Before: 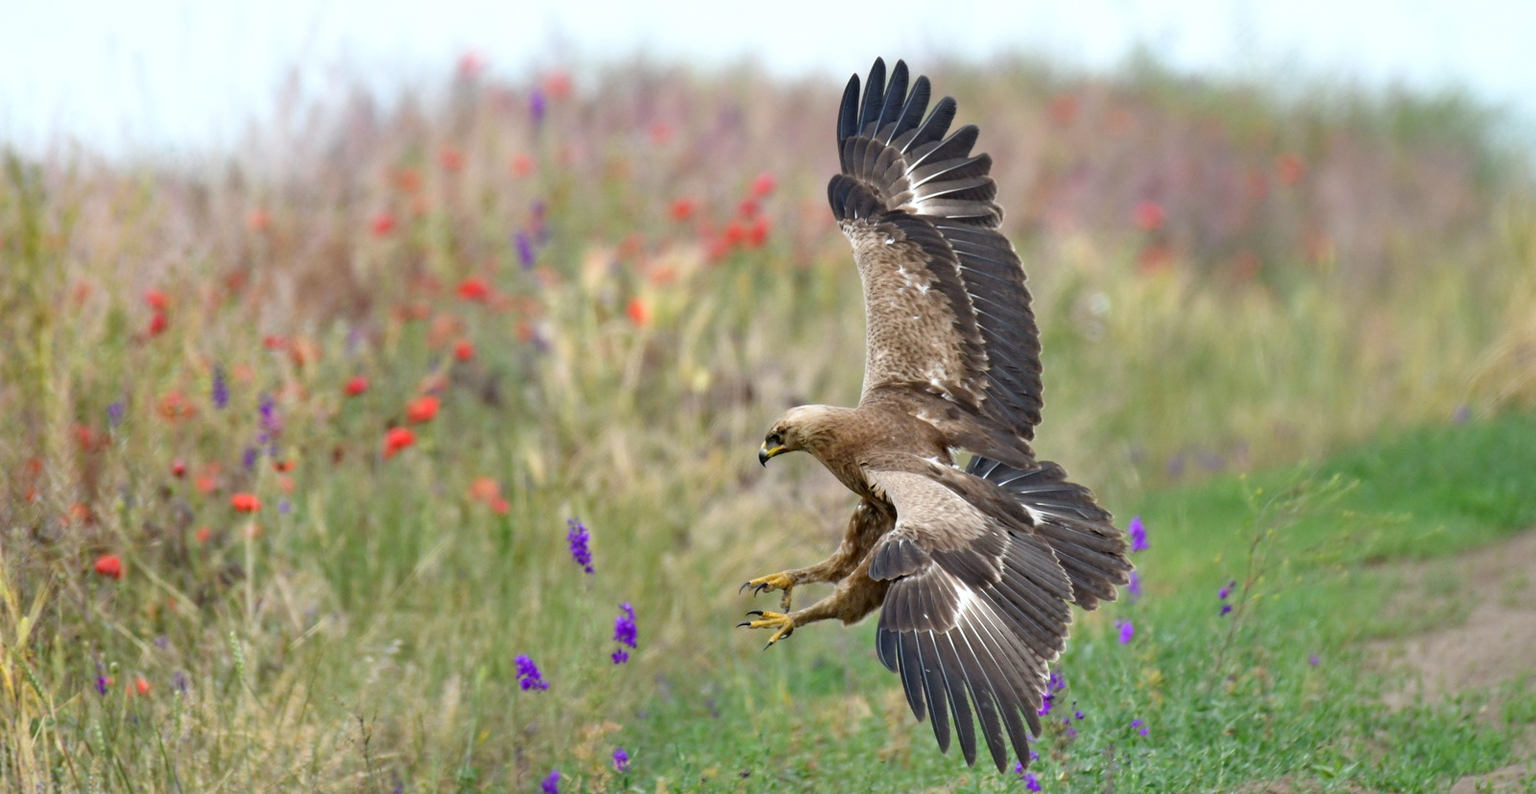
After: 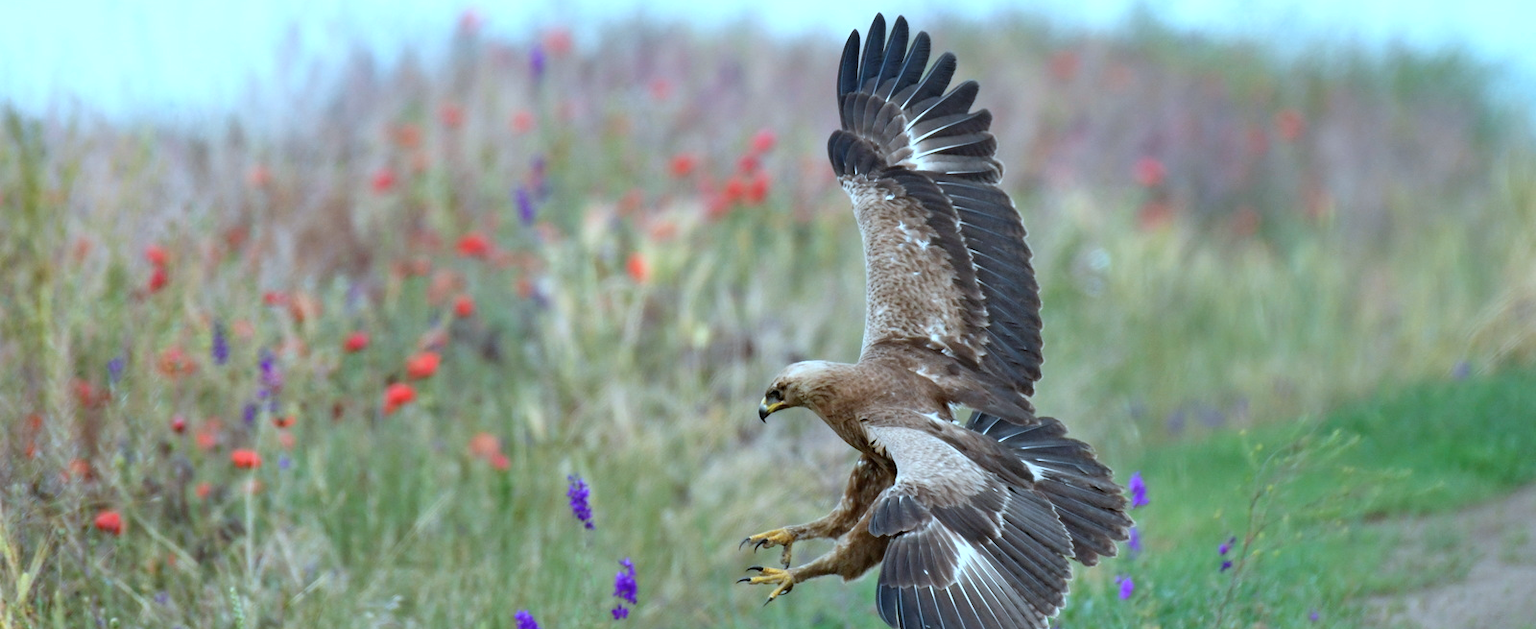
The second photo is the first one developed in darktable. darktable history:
crop and rotate: top 5.669%, bottom 14.995%
color correction: highlights a* -9.86, highlights b* -21.34
